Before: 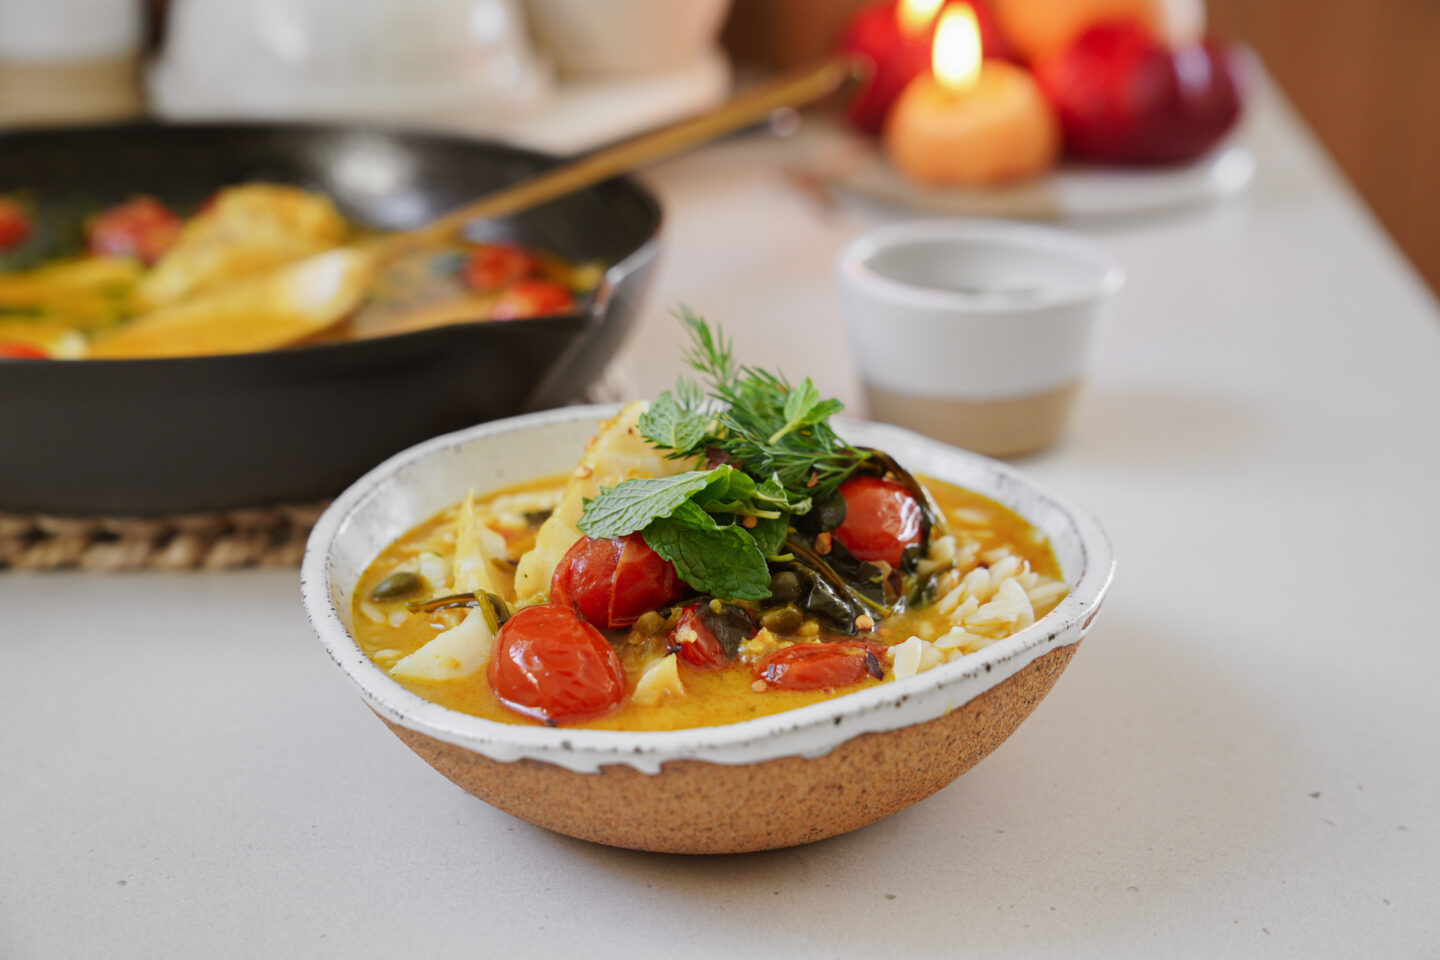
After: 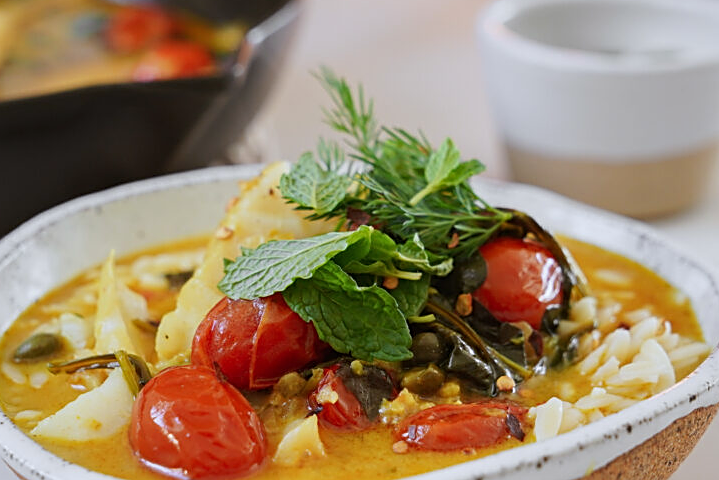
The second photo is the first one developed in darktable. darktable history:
sharpen: on, module defaults
crop: left 25%, top 25%, right 25%, bottom 25%
white balance: red 0.98, blue 1.034
